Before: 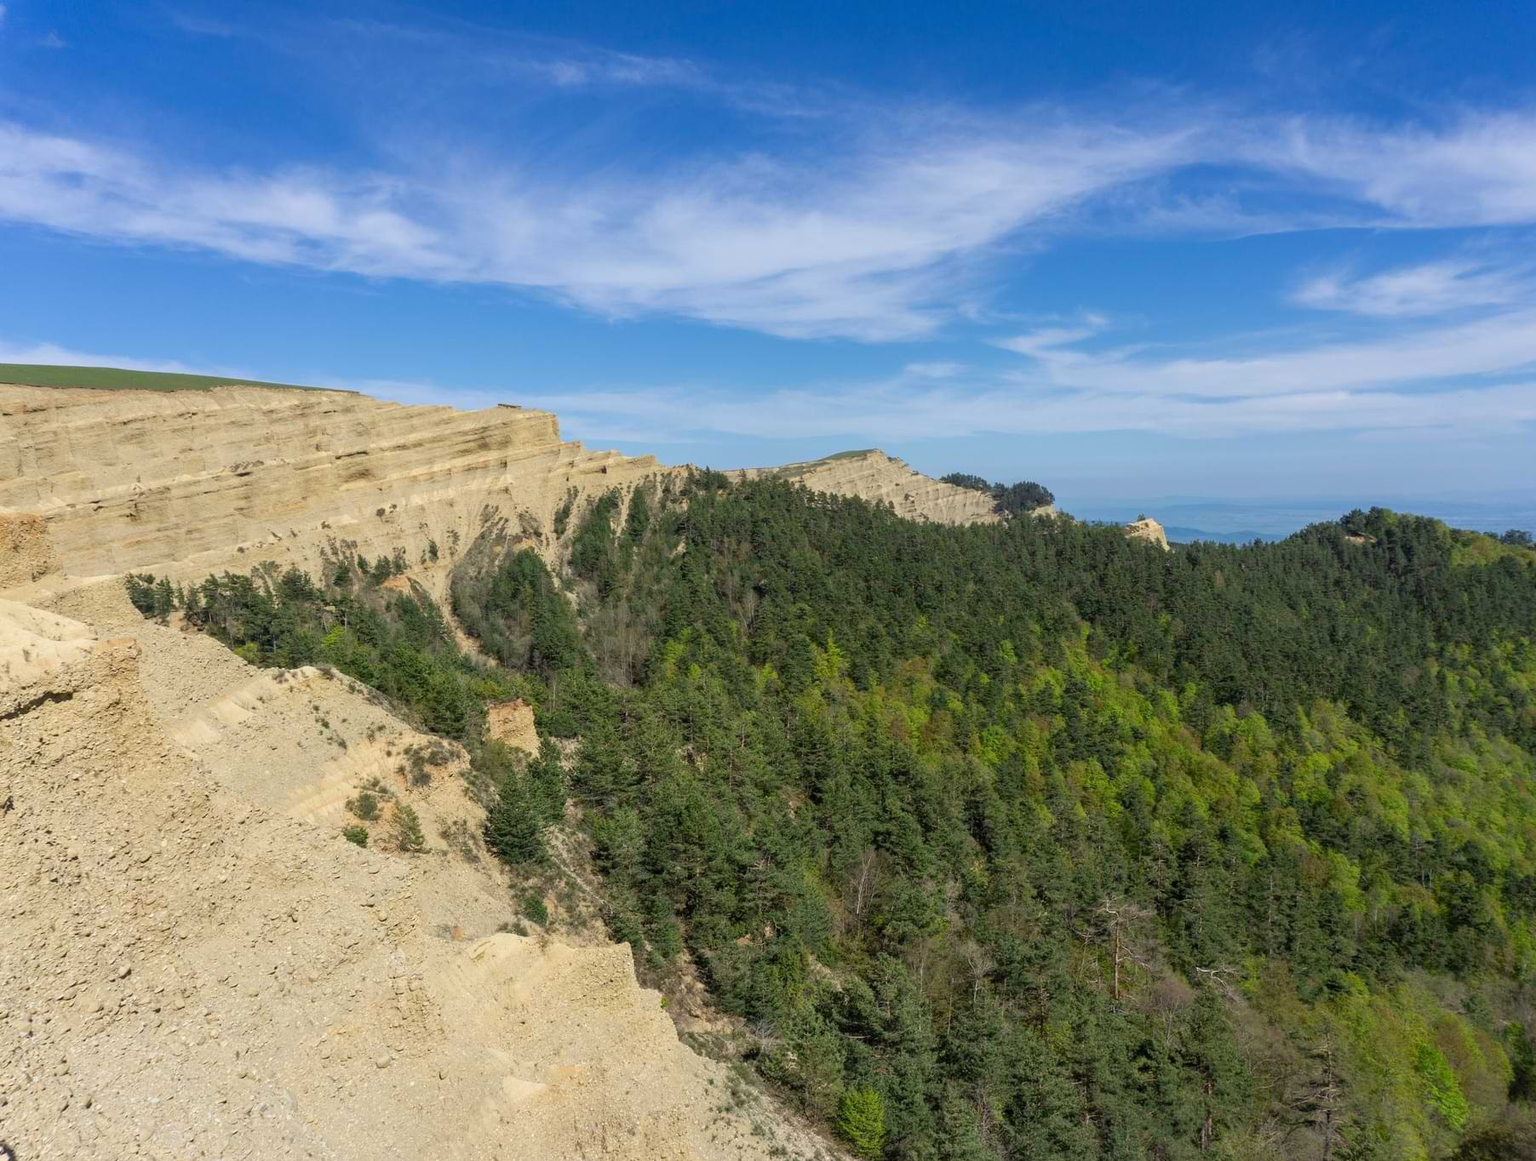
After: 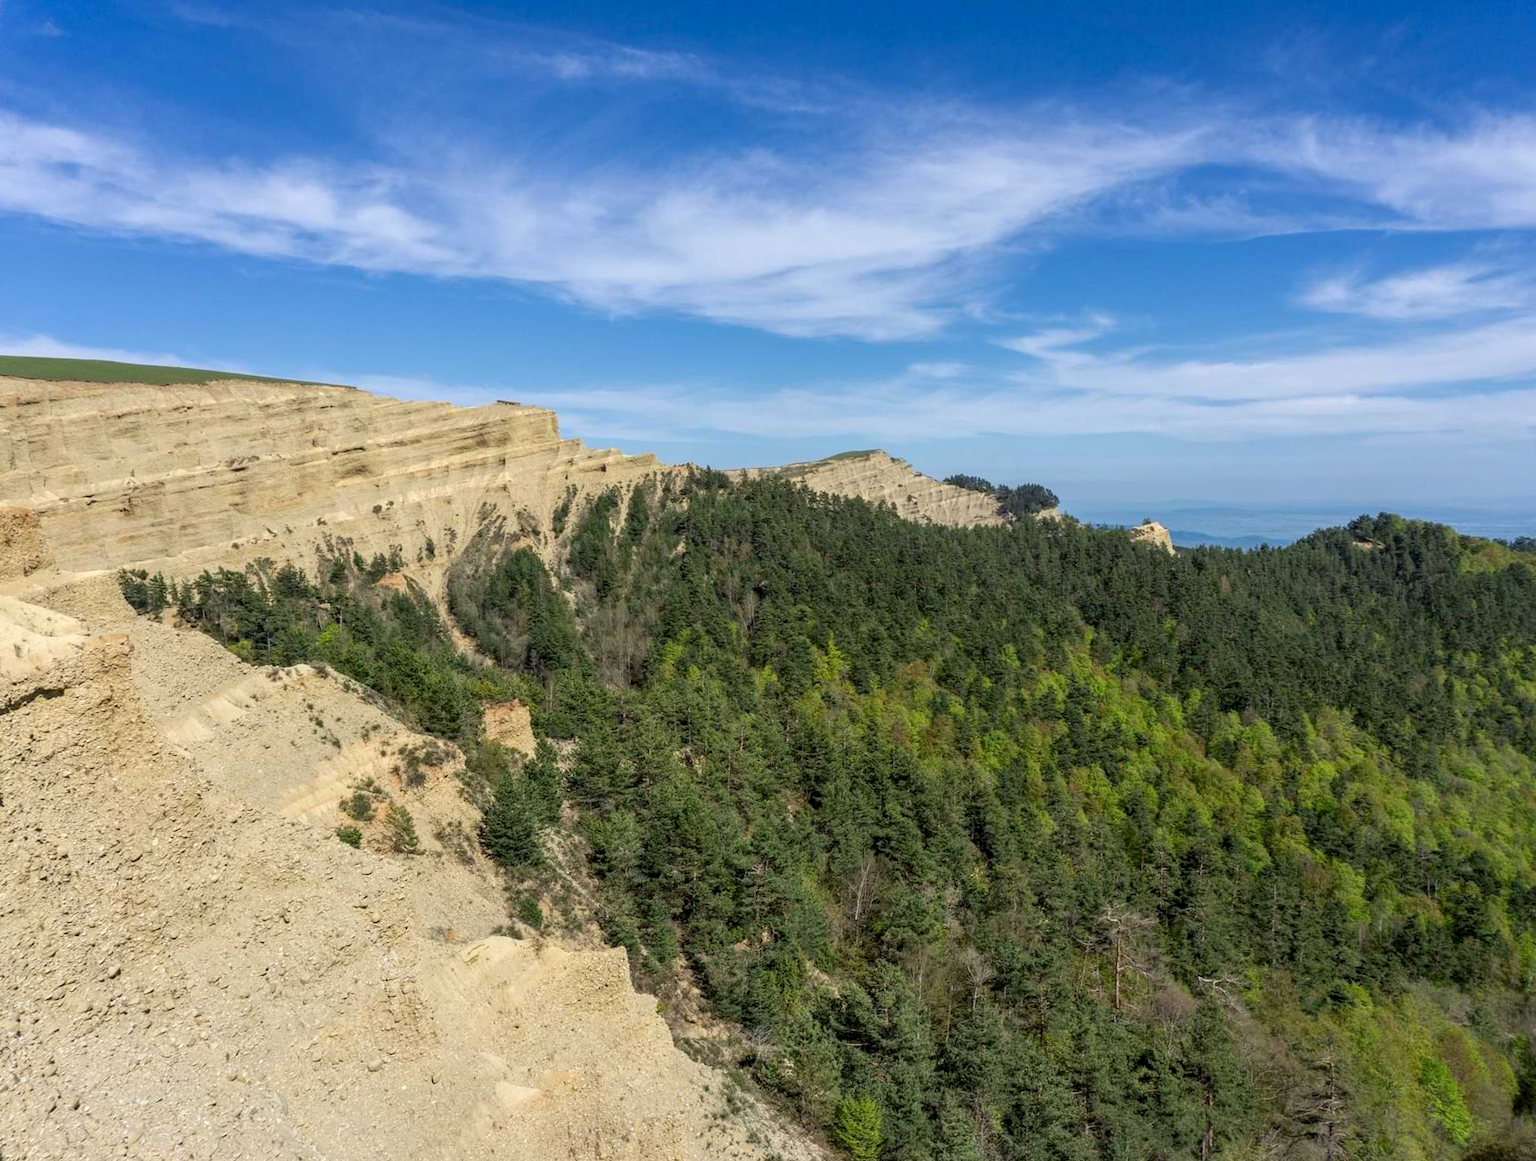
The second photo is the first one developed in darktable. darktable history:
local contrast: on, module defaults
crop and rotate: angle -0.5°
tone equalizer: on, module defaults
